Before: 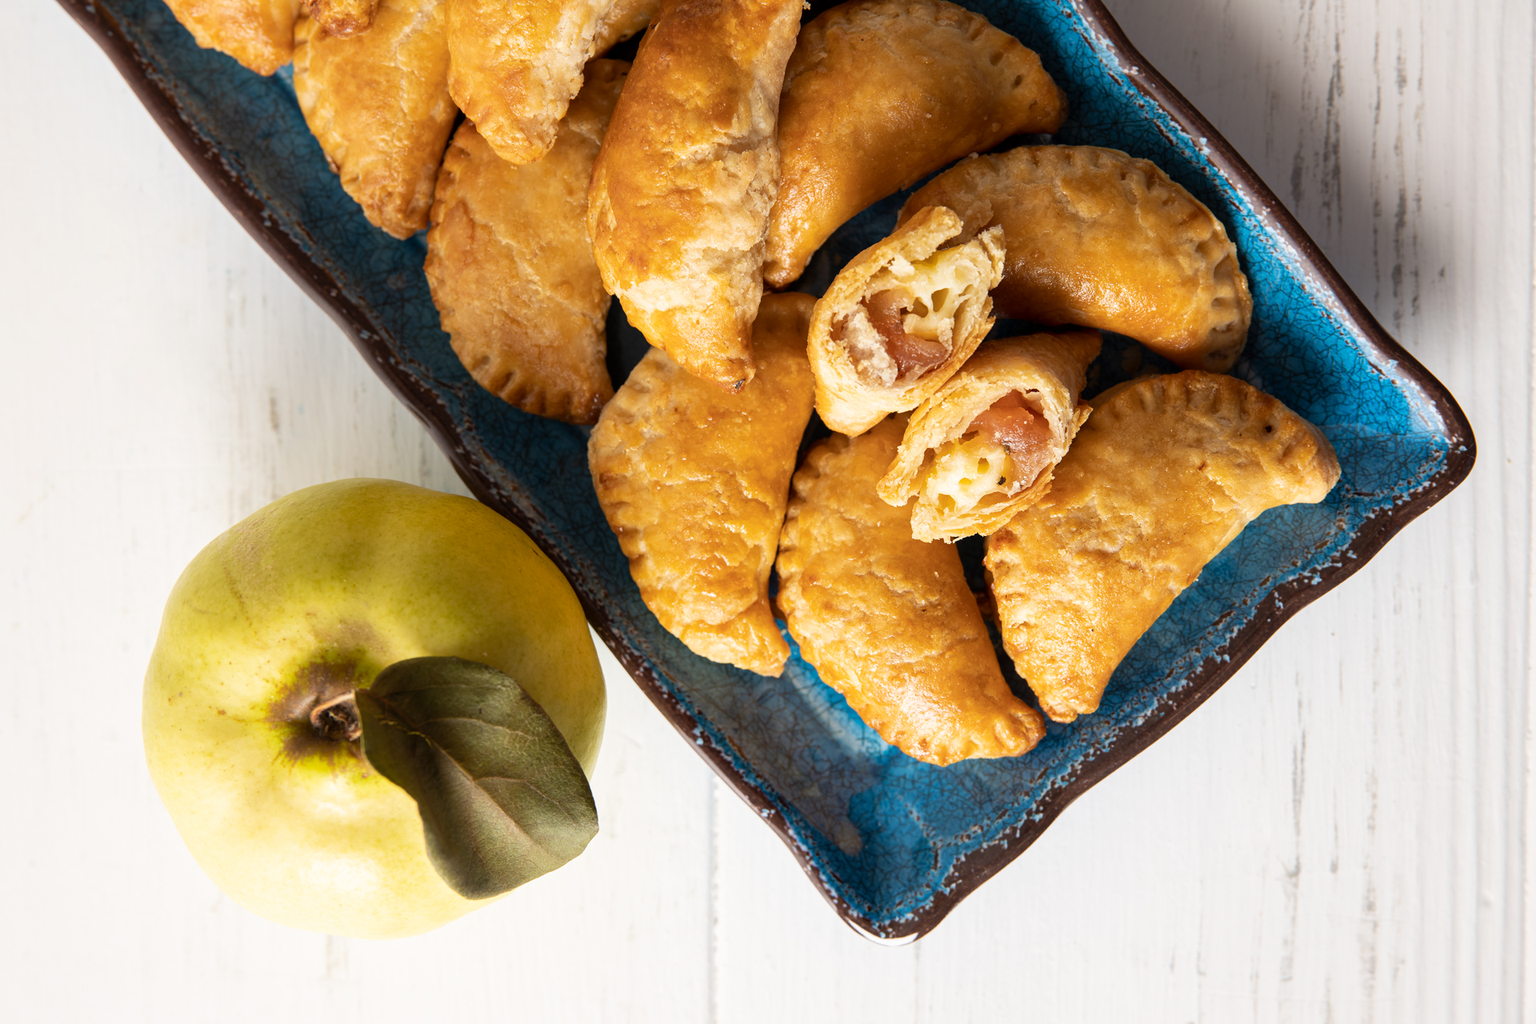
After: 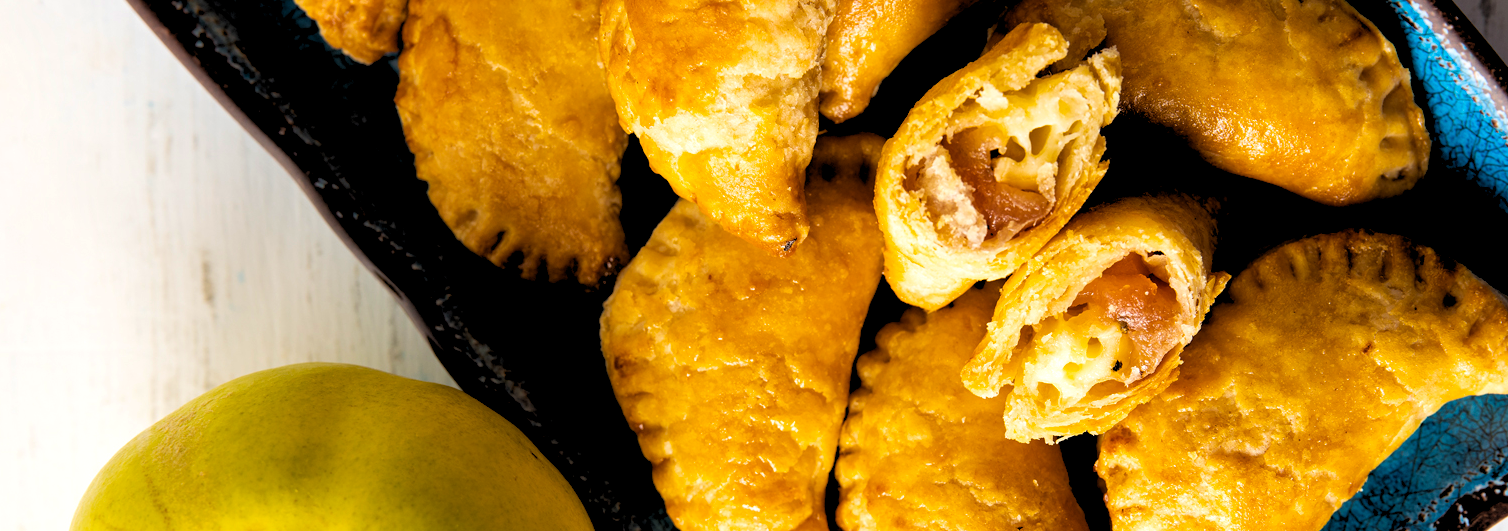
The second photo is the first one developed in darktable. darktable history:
crop: left 7.036%, top 18.398%, right 14.379%, bottom 40.043%
color balance rgb: linear chroma grading › global chroma 13.3%, global vibrance 41.49%
rgb levels: levels [[0.034, 0.472, 0.904], [0, 0.5, 1], [0, 0.5, 1]]
